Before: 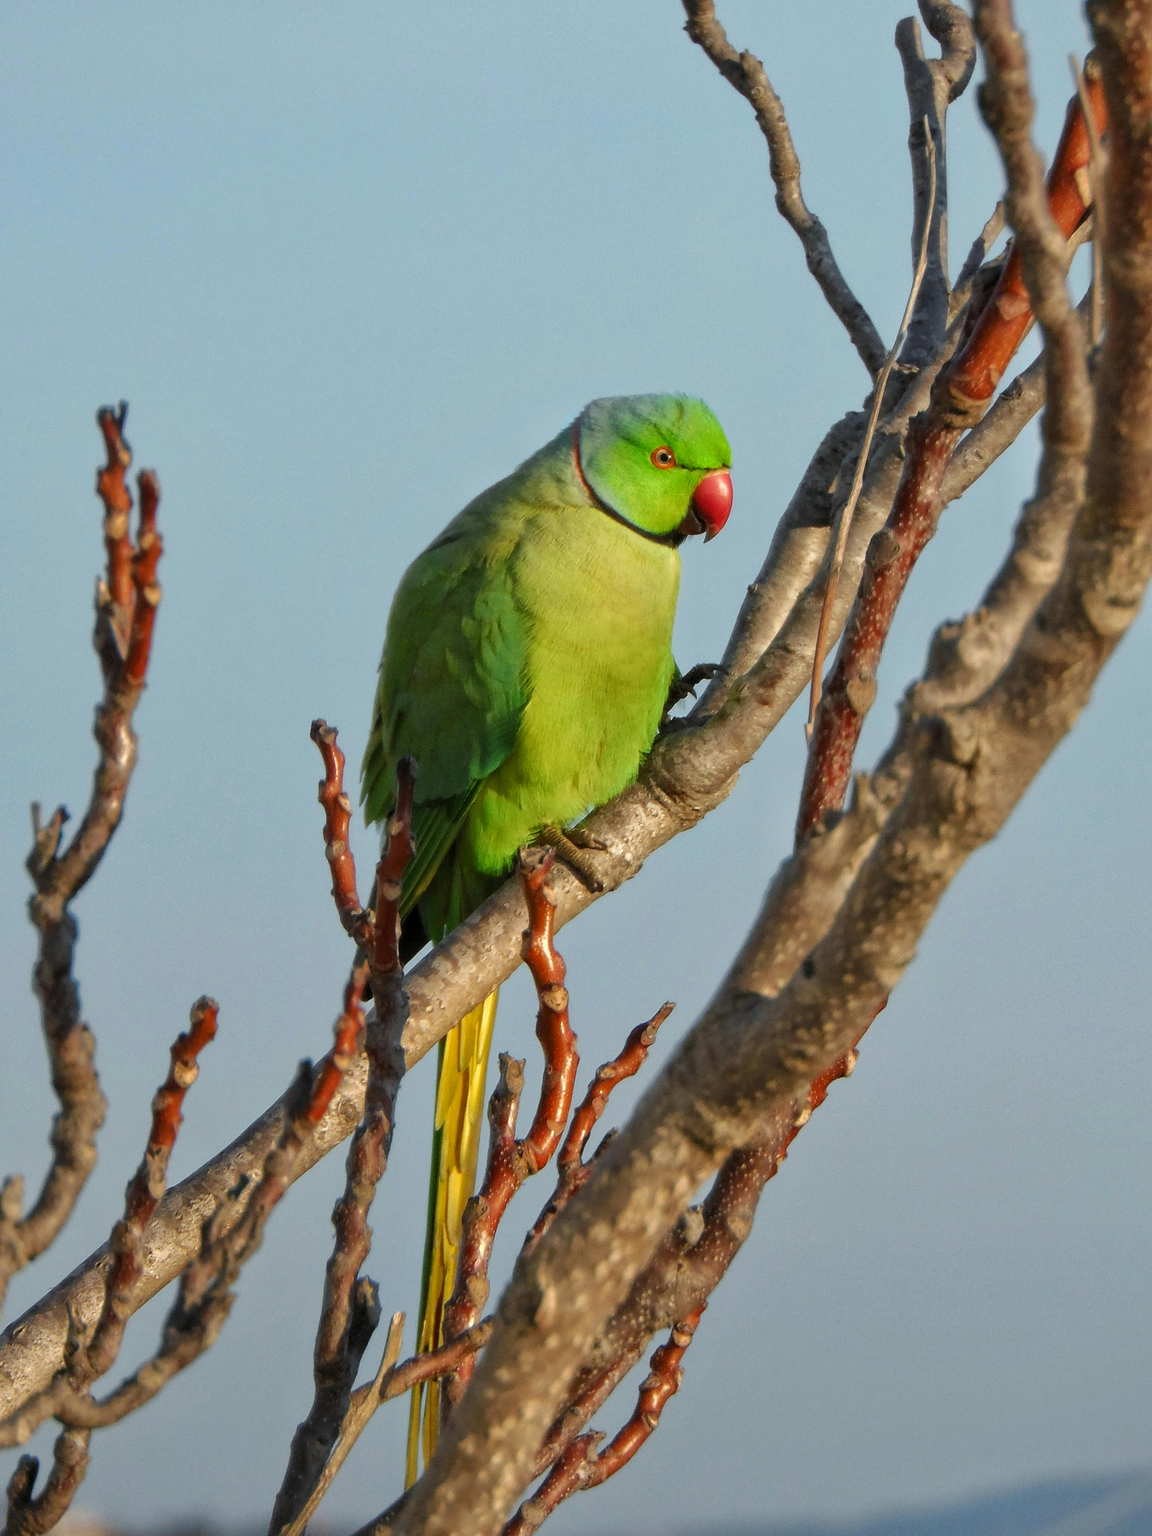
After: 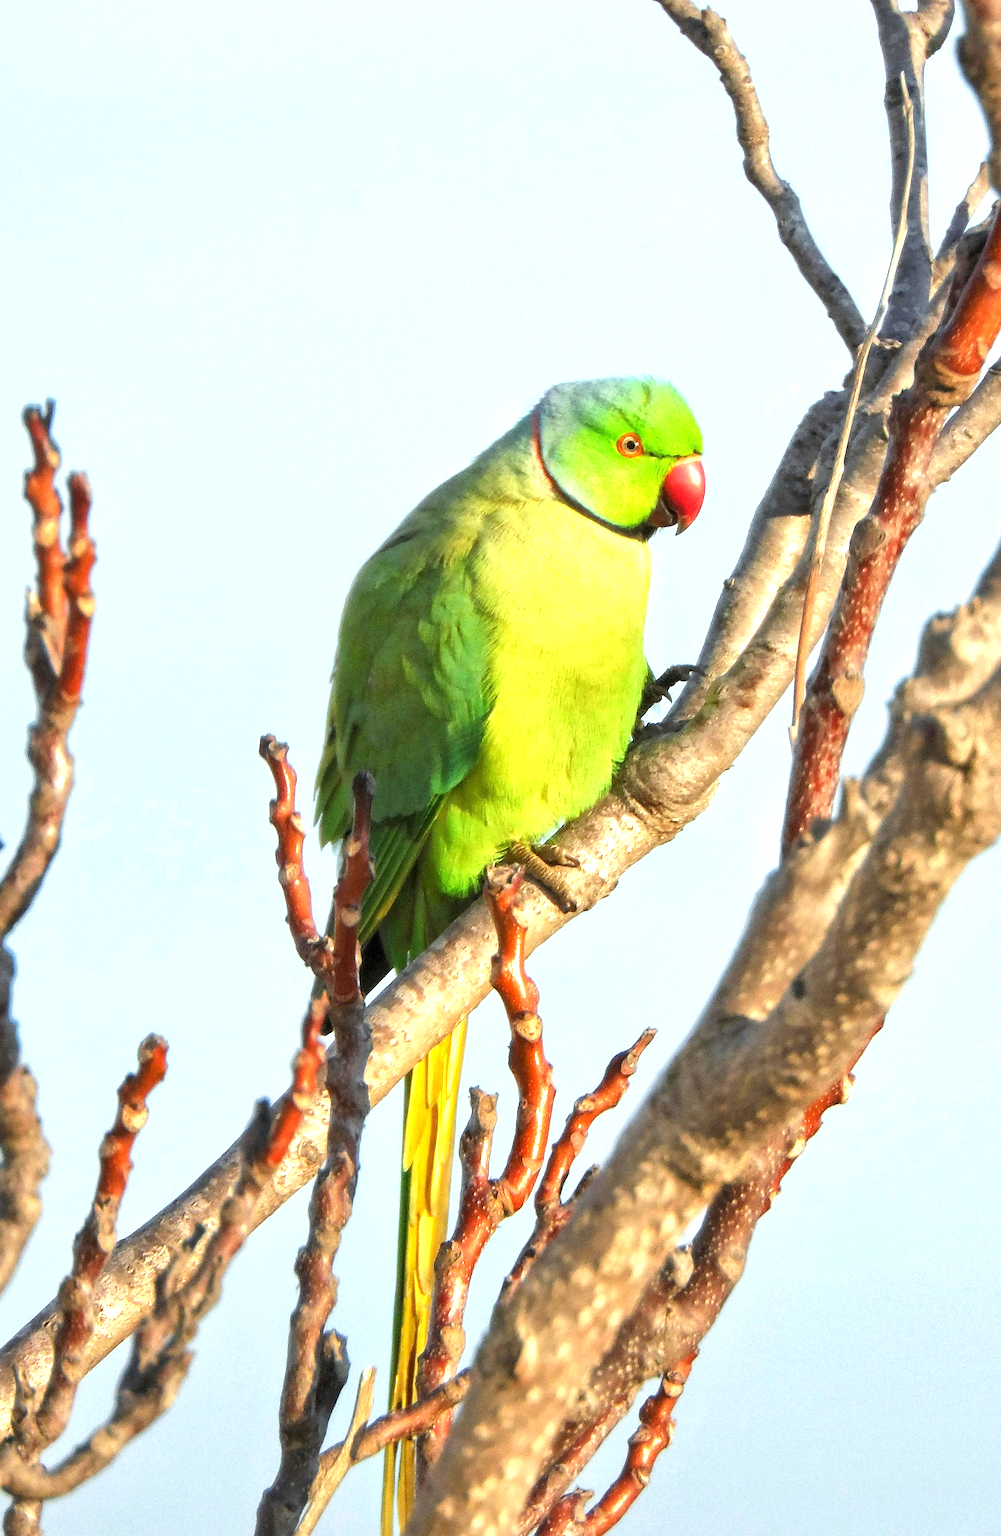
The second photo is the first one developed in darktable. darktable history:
exposure: black level correction 0, exposure 1.441 EV, compensate highlight preservation false
crop and rotate: angle 1.39°, left 4.488%, top 1.105%, right 11.727%, bottom 2.537%
